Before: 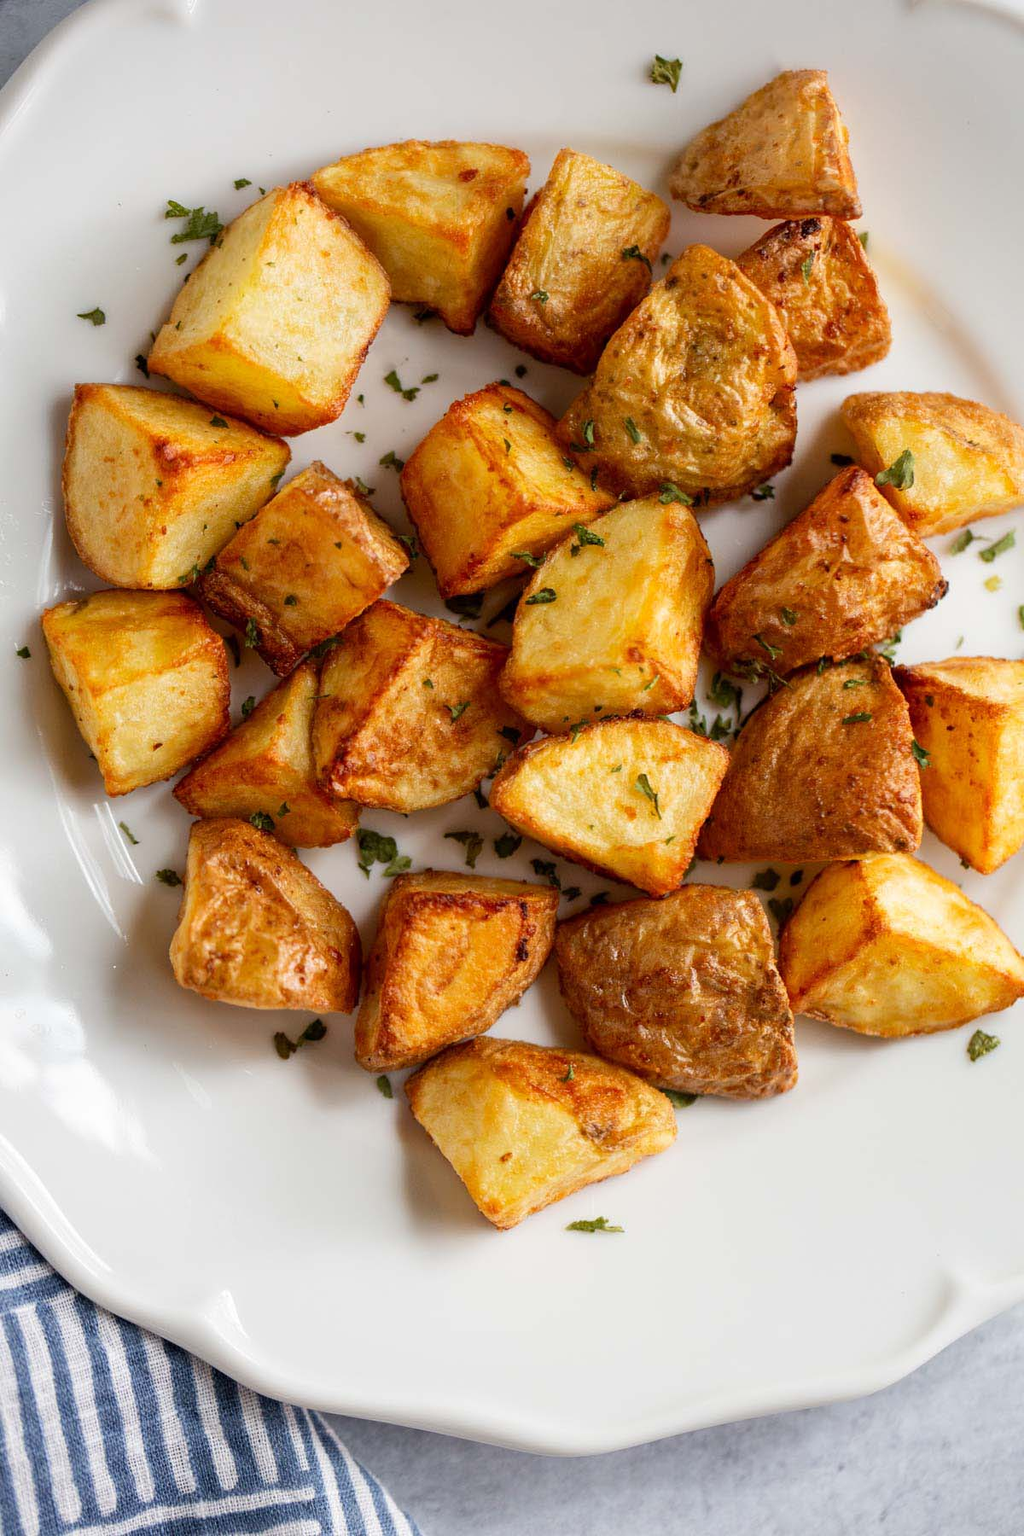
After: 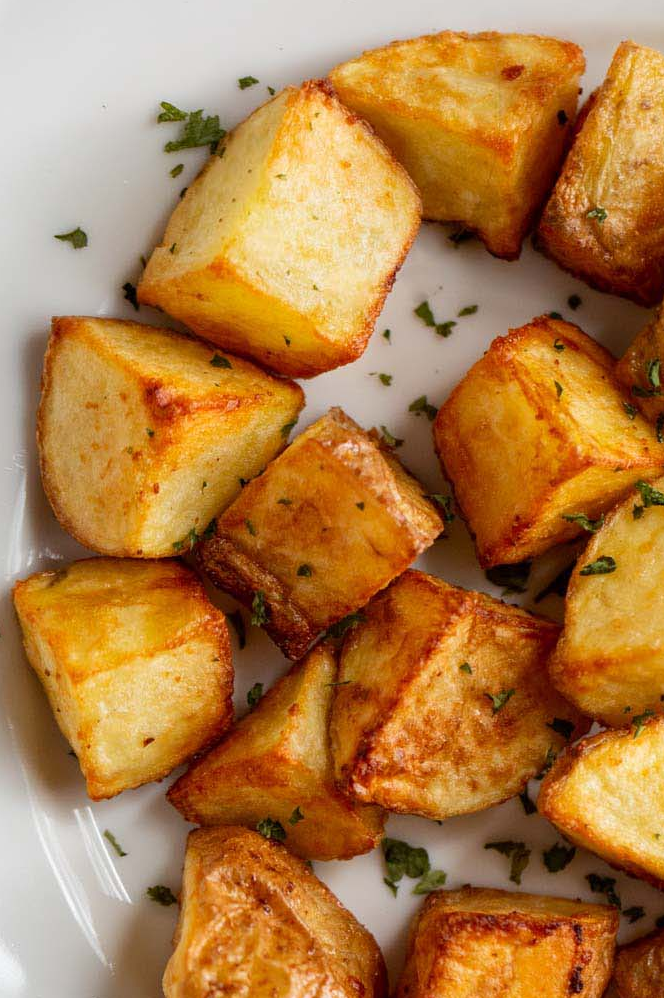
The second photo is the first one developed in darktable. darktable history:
crop and rotate: left 3.033%, top 7.413%, right 41.564%, bottom 37.1%
